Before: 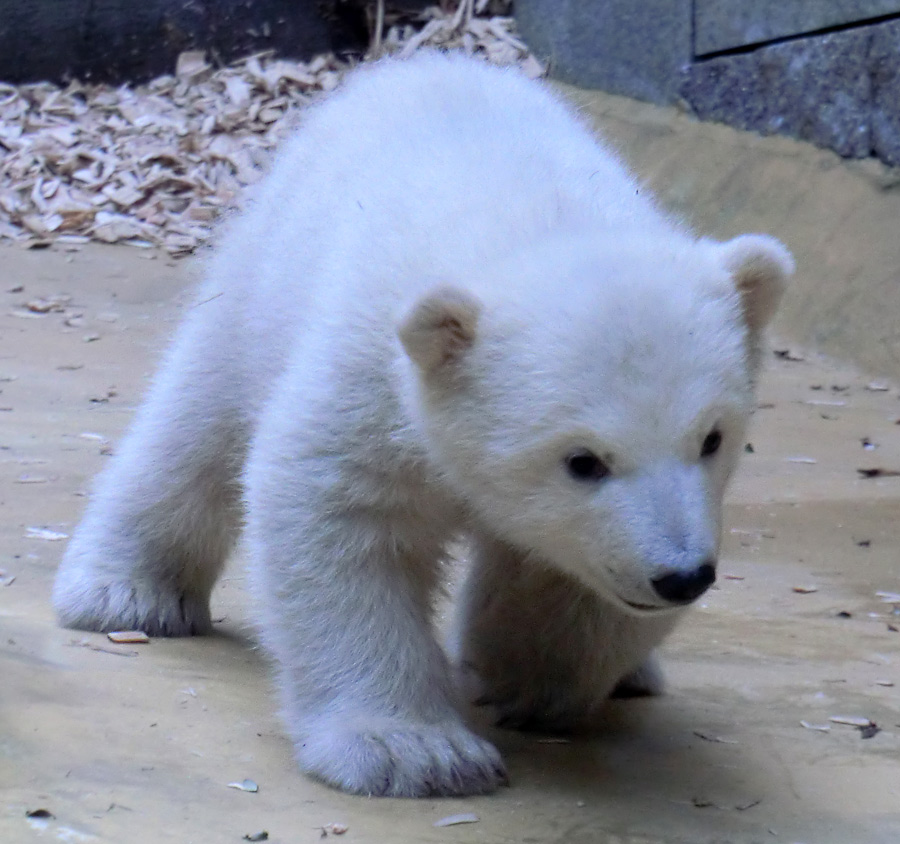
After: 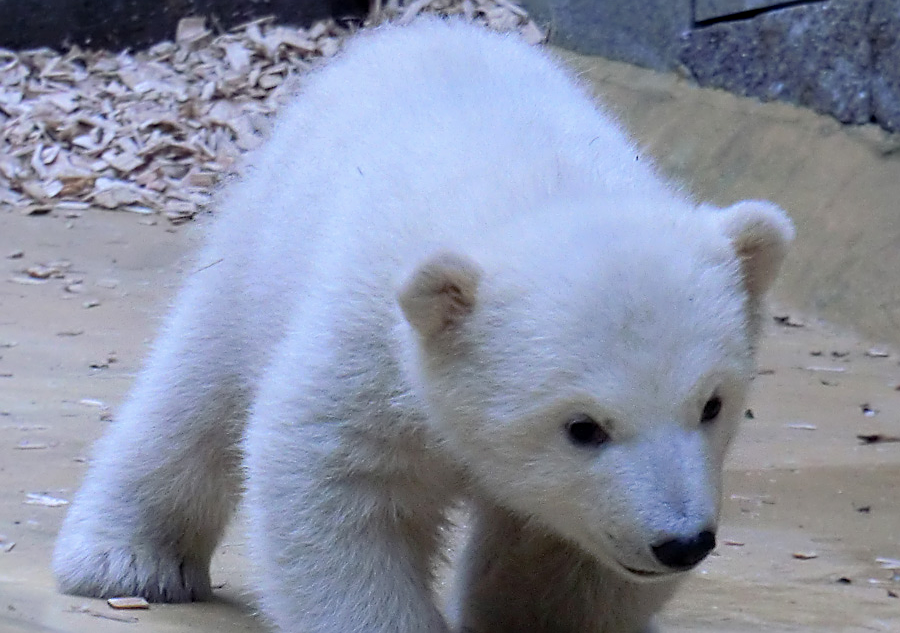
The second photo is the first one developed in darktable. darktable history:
exposure: exposure -0.042 EV, compensate exposure bias true, compensate highlight preservation false
crop: top 4.063%, bottom 20.928%
sharpen: amount 0.6
